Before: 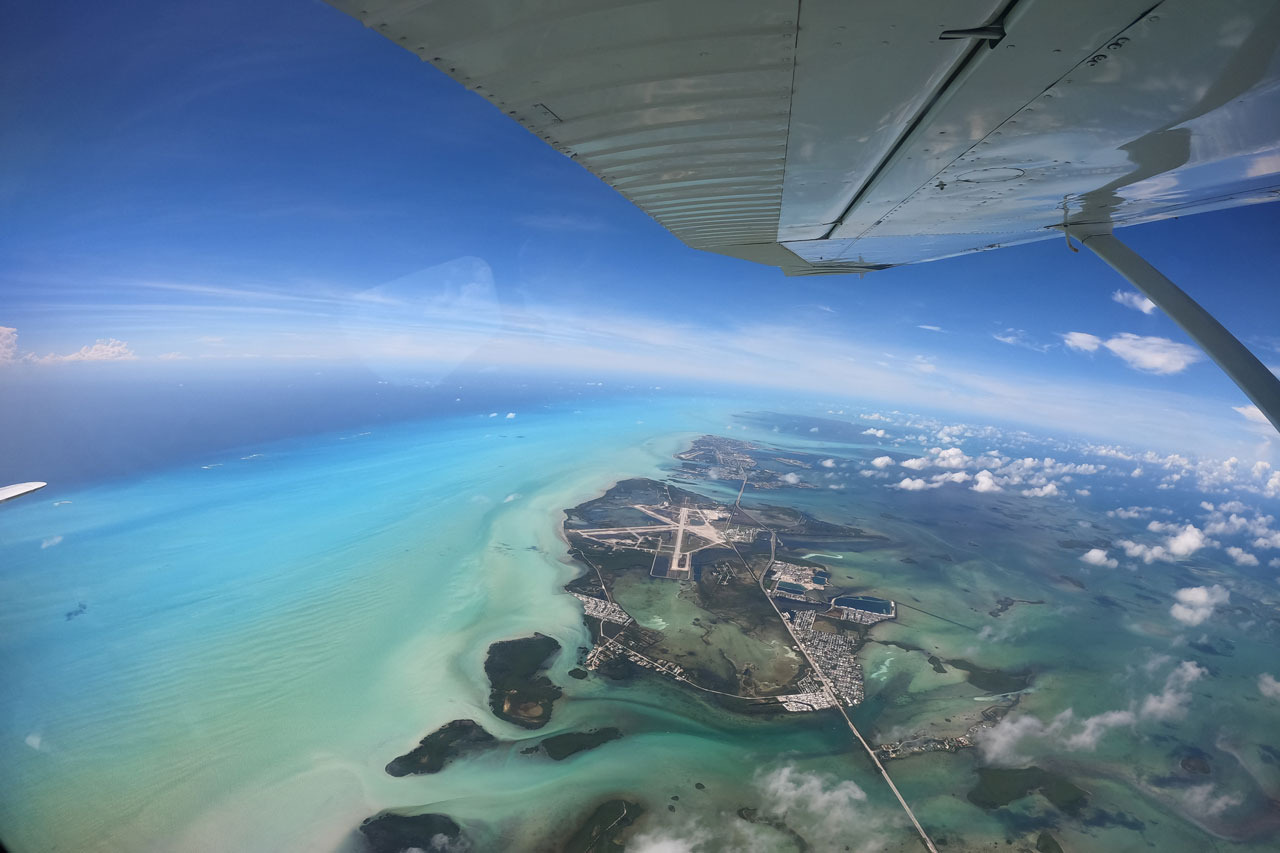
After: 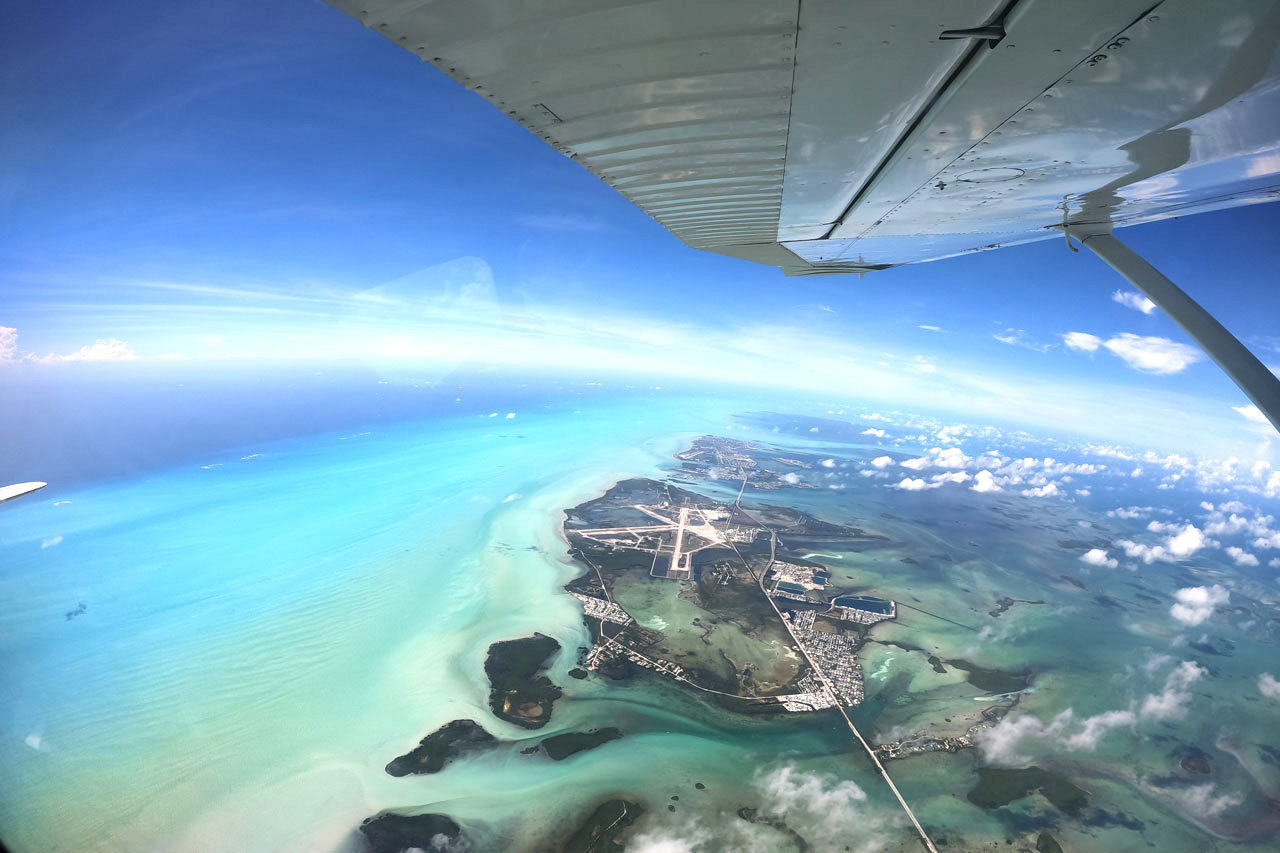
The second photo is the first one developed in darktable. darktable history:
tone curve: curves: ch0 [(0, 0) (0.227, 0.17) (0.766, 0.774) (1, 1)]; ch1 [(0, 0) (0.114, 0.127) (0.437, 0.452) (0.498, 0.495) (0.579, 0.602) (1, 1)]; ch2 [(0, 0) (0.233, 0.259) (0.493, 0.492) (0.568, 0.596) (1, 1)]
exposure: exposure 0.753 EV, compensate highlight preservation false
